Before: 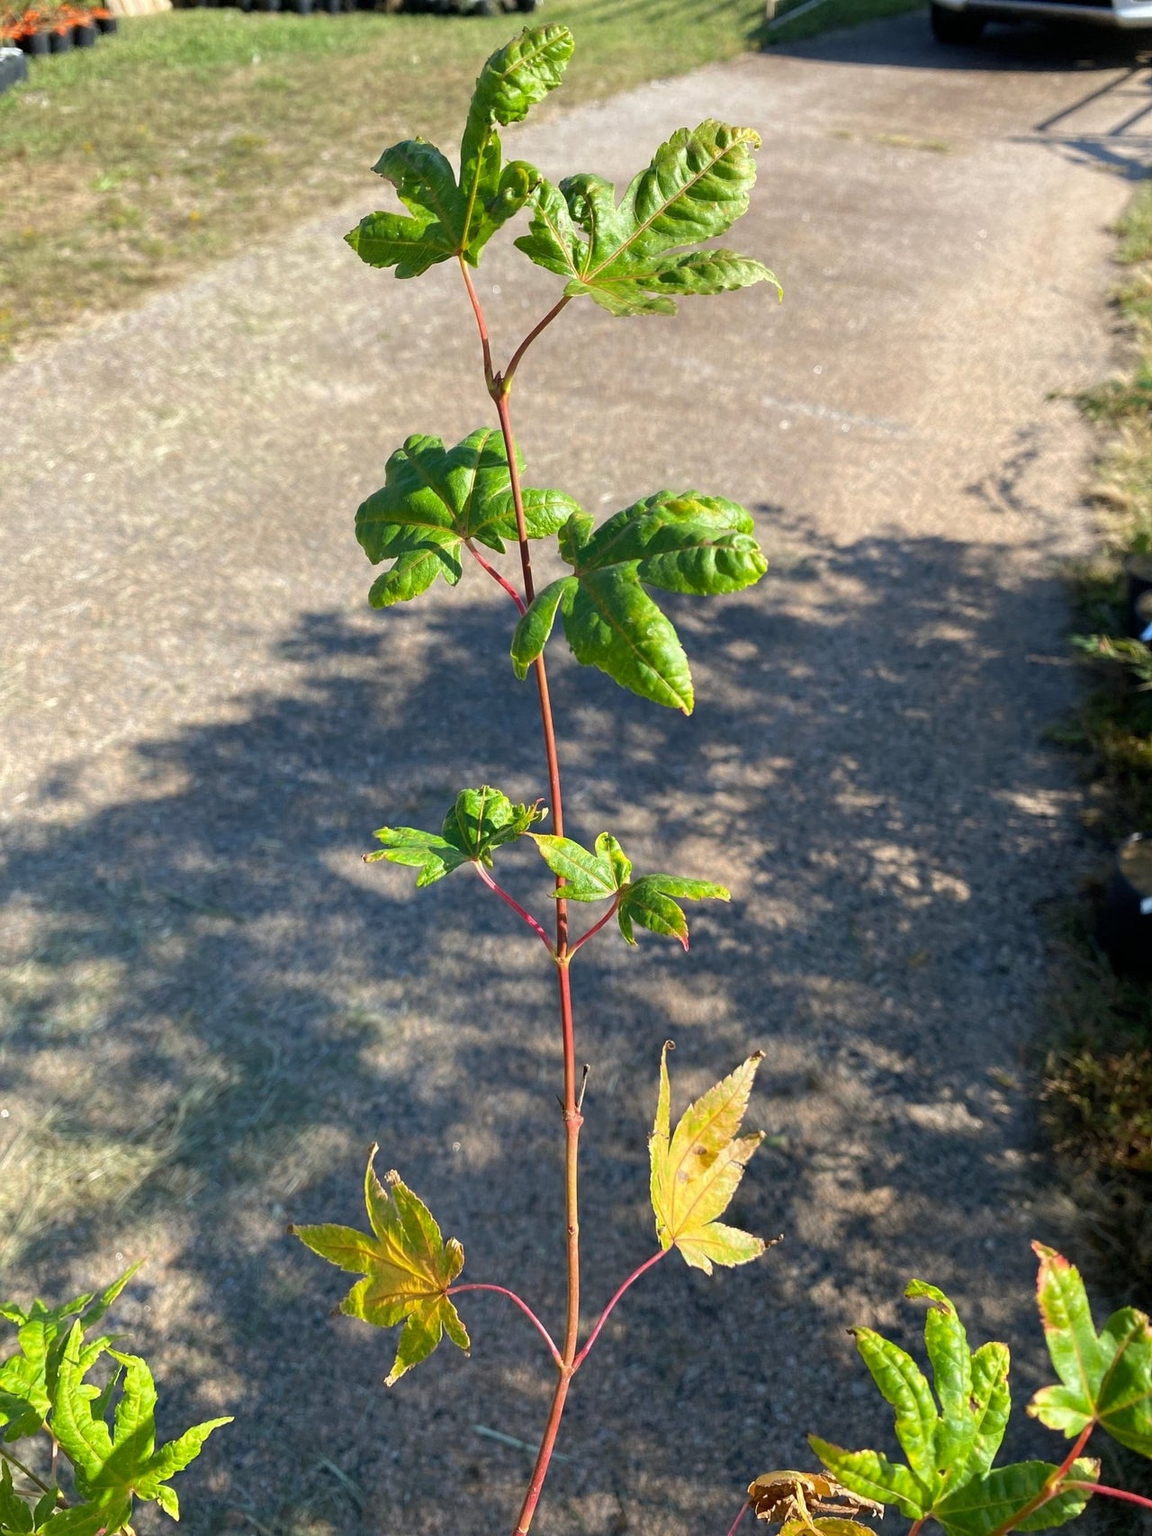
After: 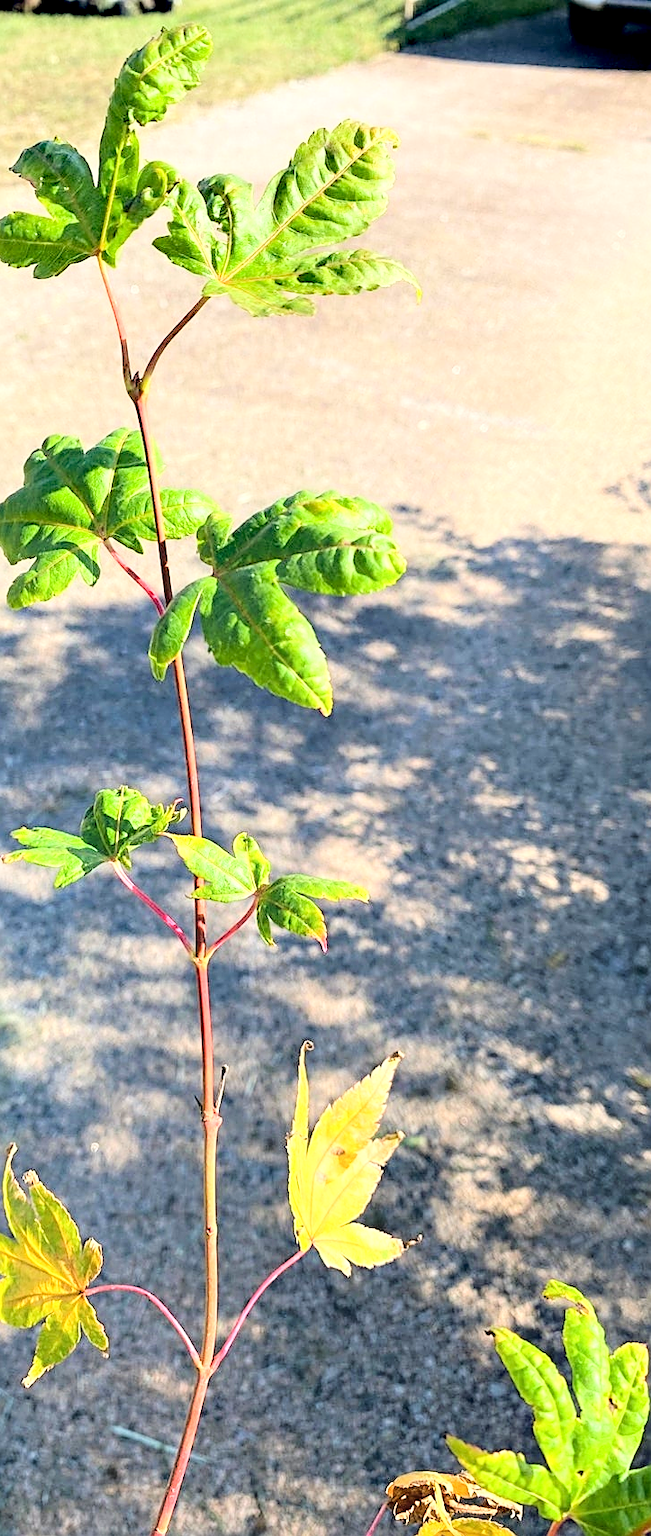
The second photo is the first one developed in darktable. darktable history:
base curve: curves: ch0 [(0, 0) (0.036, 0.037) (0.121, 0.228) (0.46, 0.76) (0.859, 0.983) (1, 1)], fusion 1
crop: left 31.445%, top 0.021%, right 11.978%
sharpen: on, module defaults
